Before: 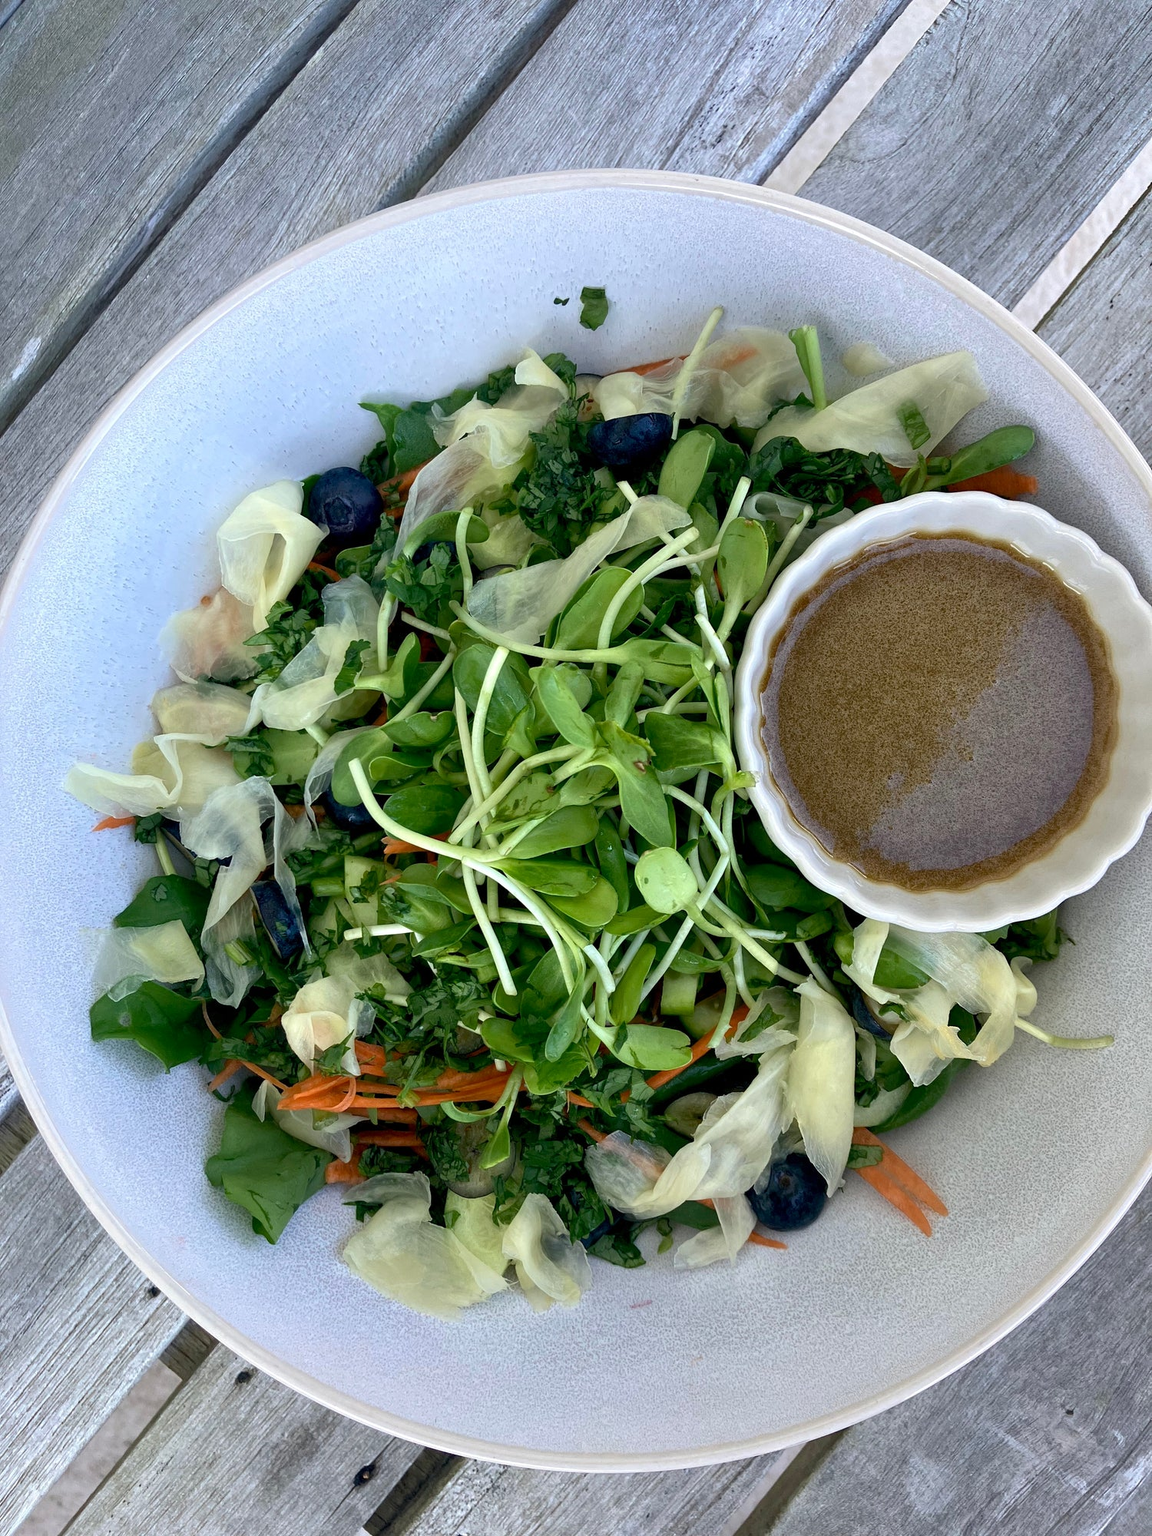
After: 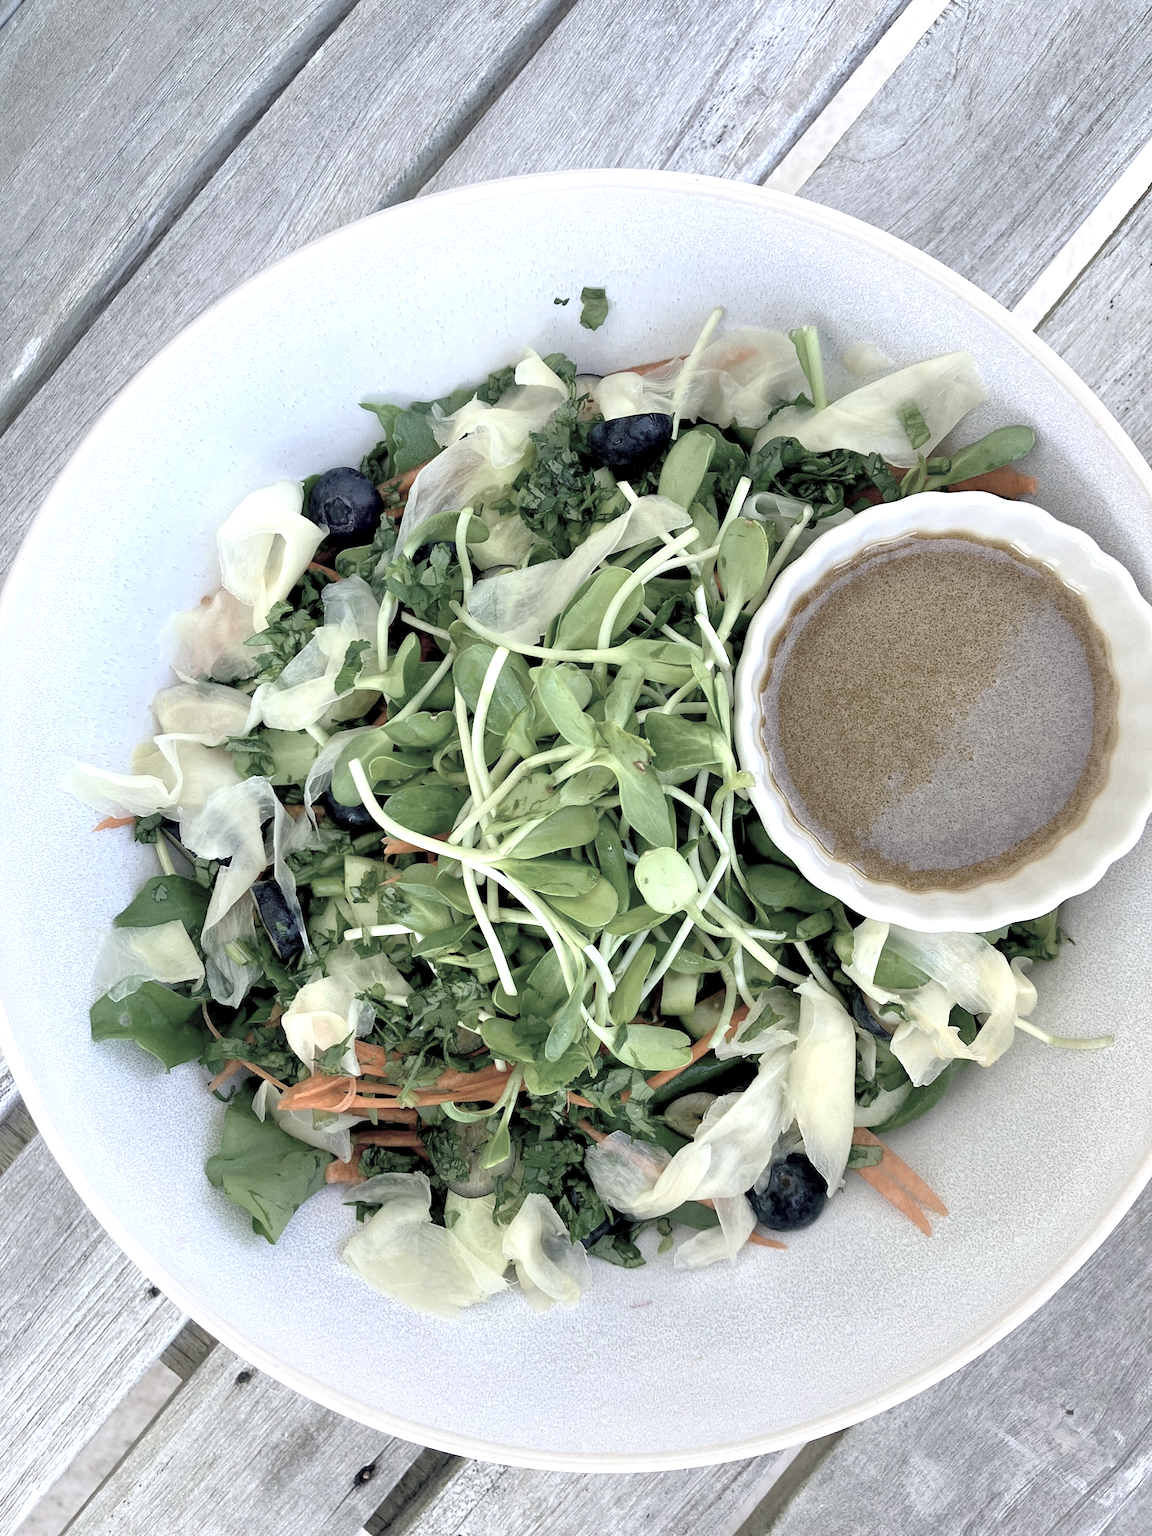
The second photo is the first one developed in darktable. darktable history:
exposure: black level correction 0.001, exposure 0.5 EV, compensate exposure bias true, compensate highlight preservation false
contrast brightness saturation: brightness 0.18, saturation -0.5
